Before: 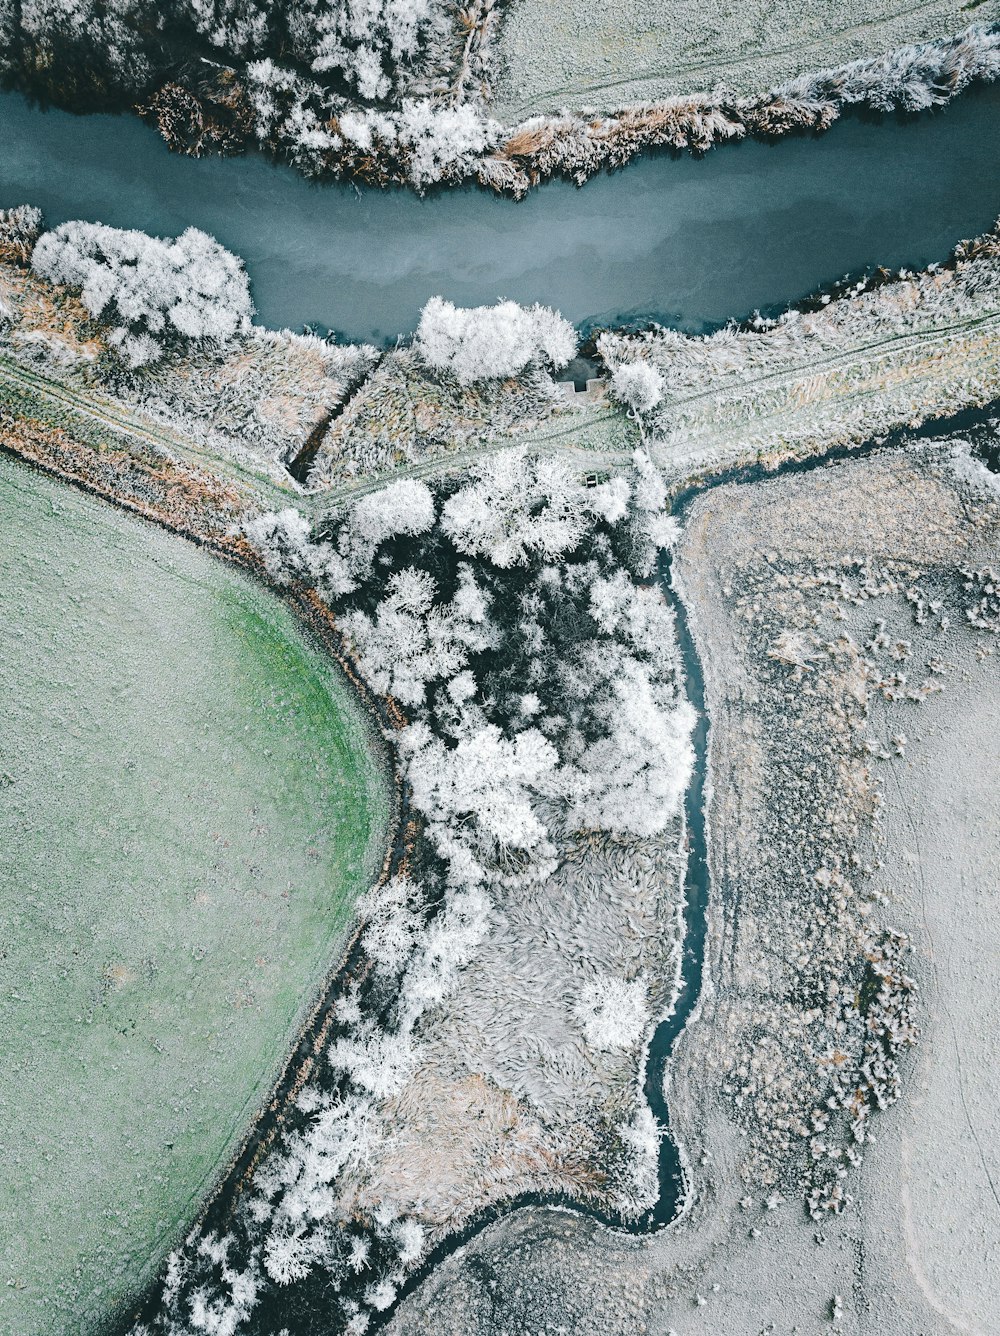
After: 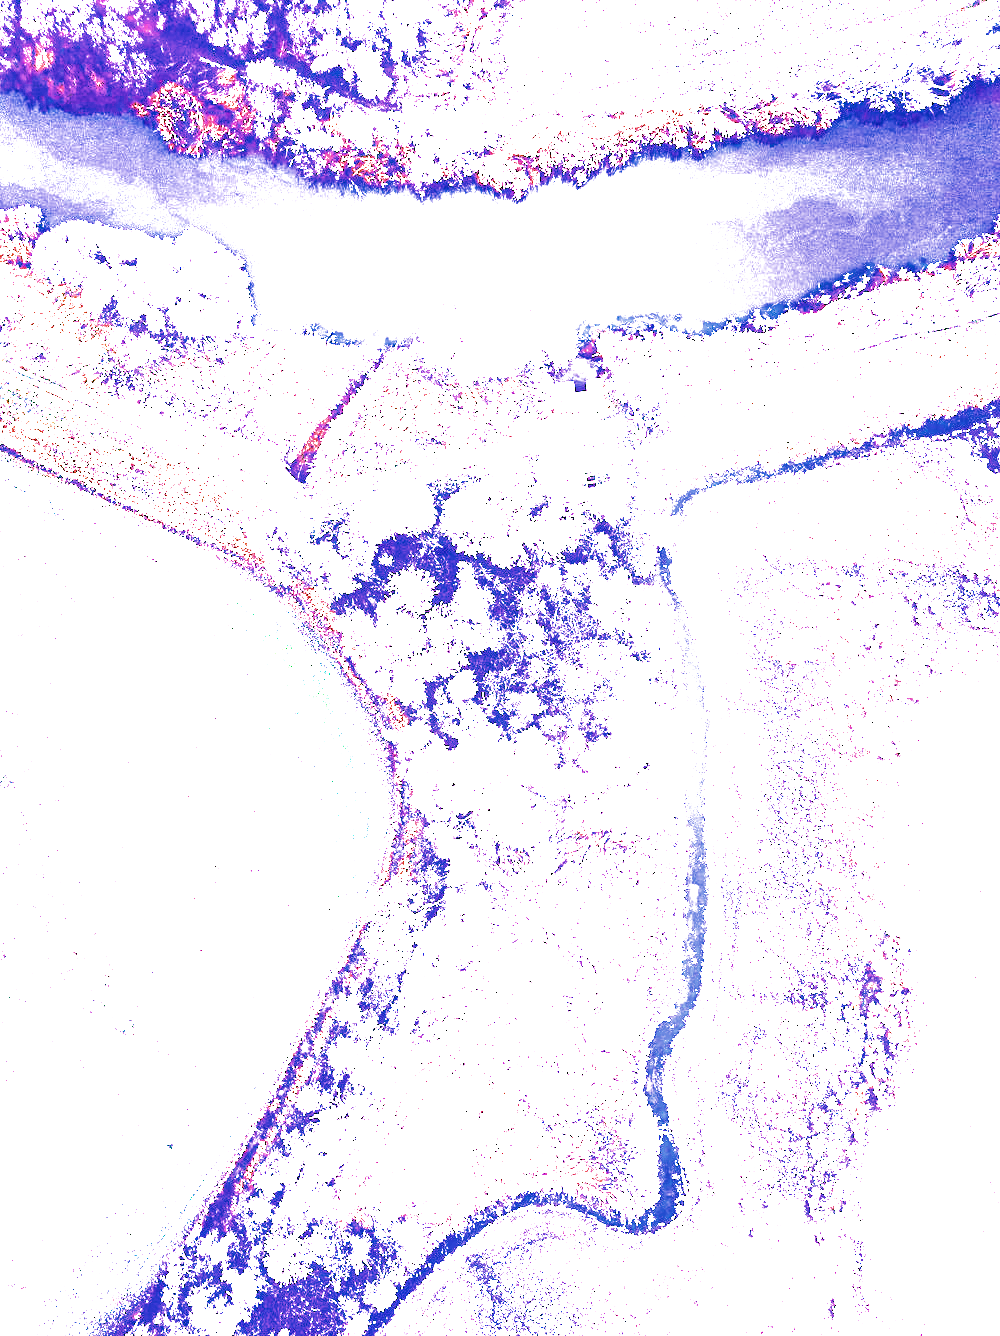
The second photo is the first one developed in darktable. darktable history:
local contrast: detail 150%
color calibration: x 0.372, y 0.386, temperature 4283.97 K
exposure: black level correction 0, exposure 1.388 EV, compensate exposure bias true, compensate highlight preservation false
filmic rgb: black relative exposure -11.35 EV, white relative exposure 3.22 EV, hardness 6.76, color science v6 (2022)
haze removal: compatibility mode true, adaptive false
highlight reconstruction: iterations 1, diameter of reconstruction 64 px
white balance: red 2.229, blue 1.46
velvia: strength 27%
color balance rgb: linear chroma grading › global chroma 42%, perceptual saturation grading › global saturation 42%, perceptual brilliance grading › global brilliance 25%, global vibrance 33%
